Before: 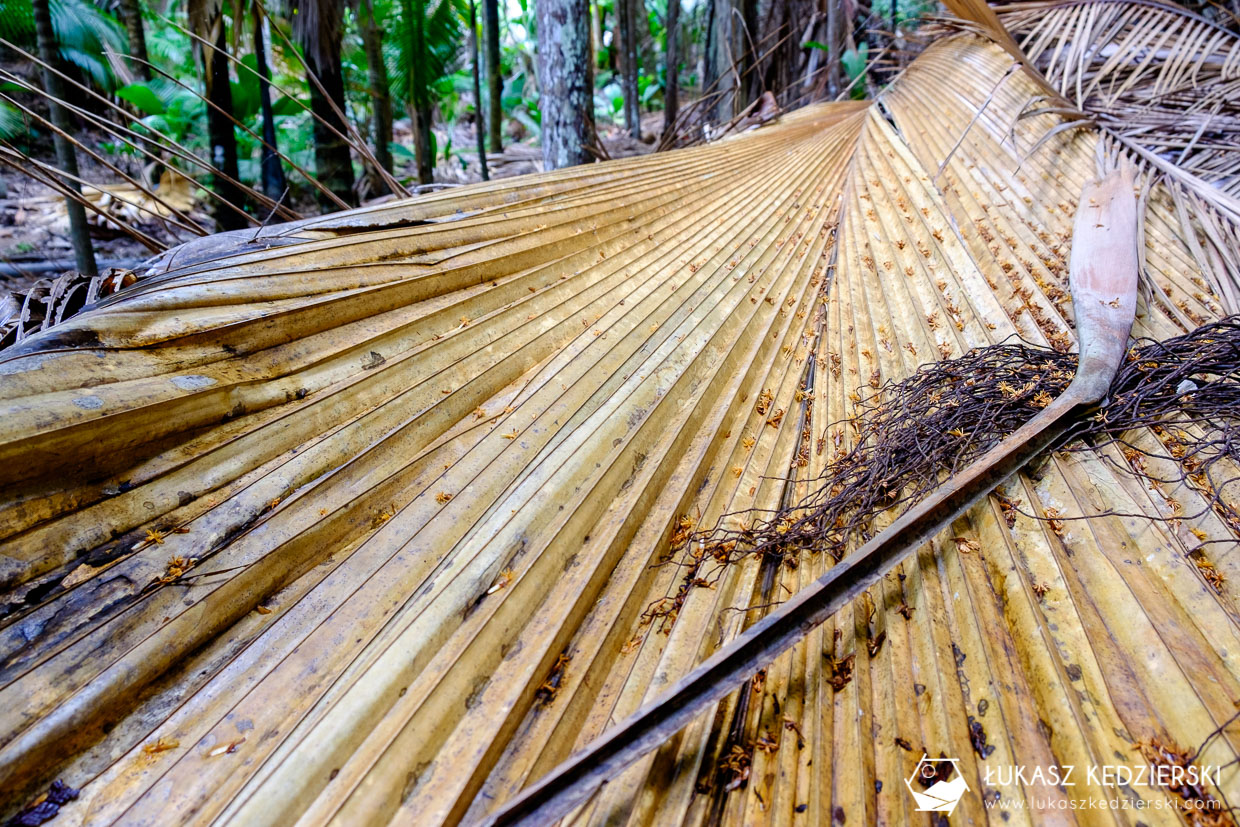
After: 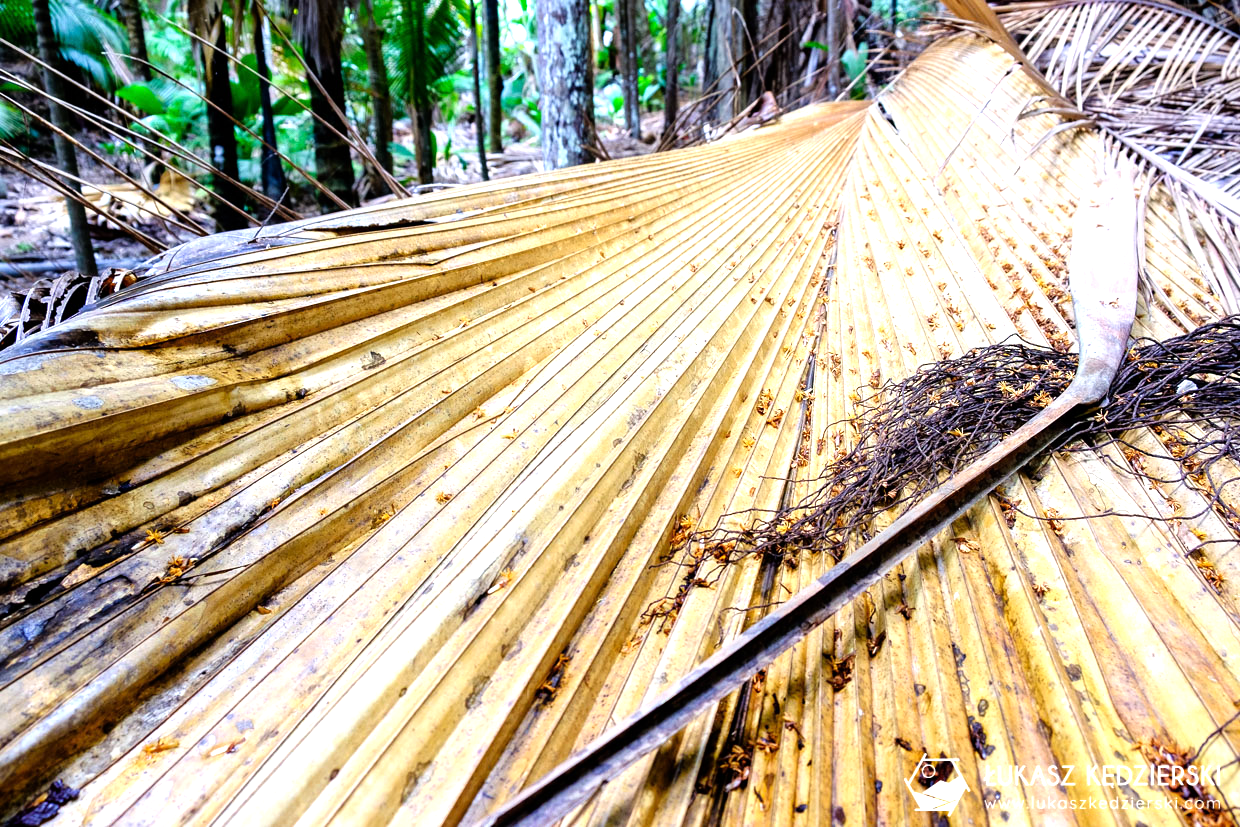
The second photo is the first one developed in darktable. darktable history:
exposure: exposure 0.205 EV, compensate highlight preservation false
tone equalizer: -8 EV -0.715 EV, -7 EV -0.666 EV, -6 EV -0.619 EV, -5 EV -0.369 EV, -3 EV 0.391 EV, -2 EV 0.6 EV, -1 EV 0.675 EV, +0 EV 0.725 EV
